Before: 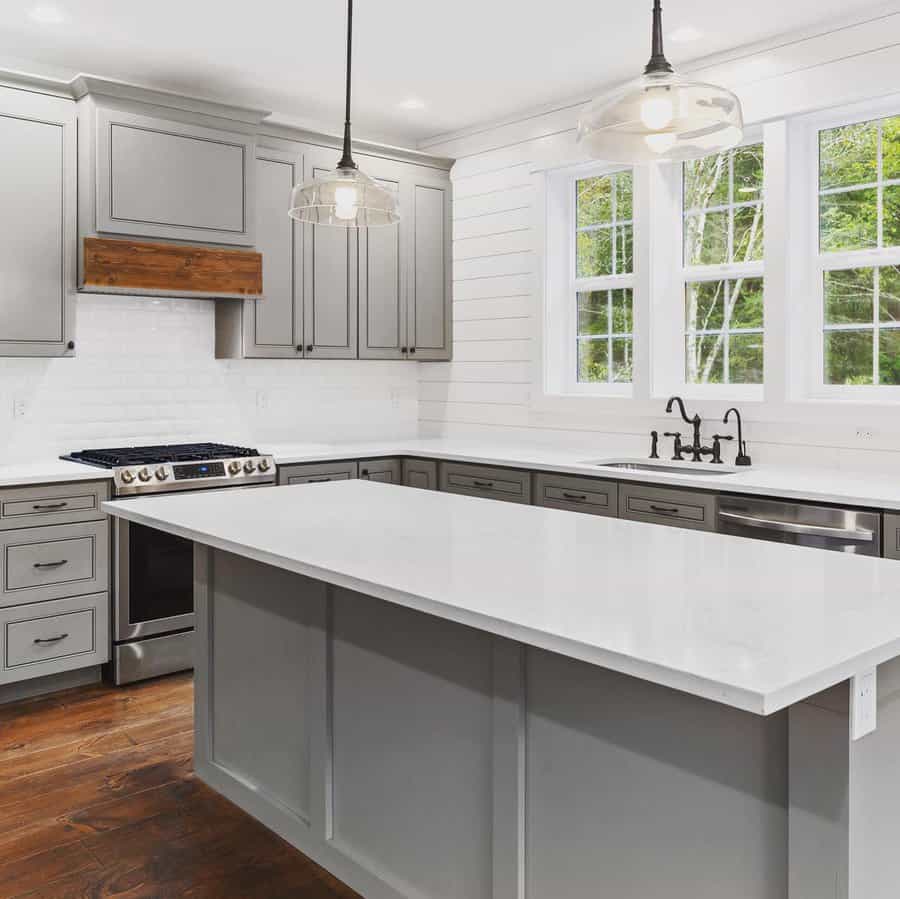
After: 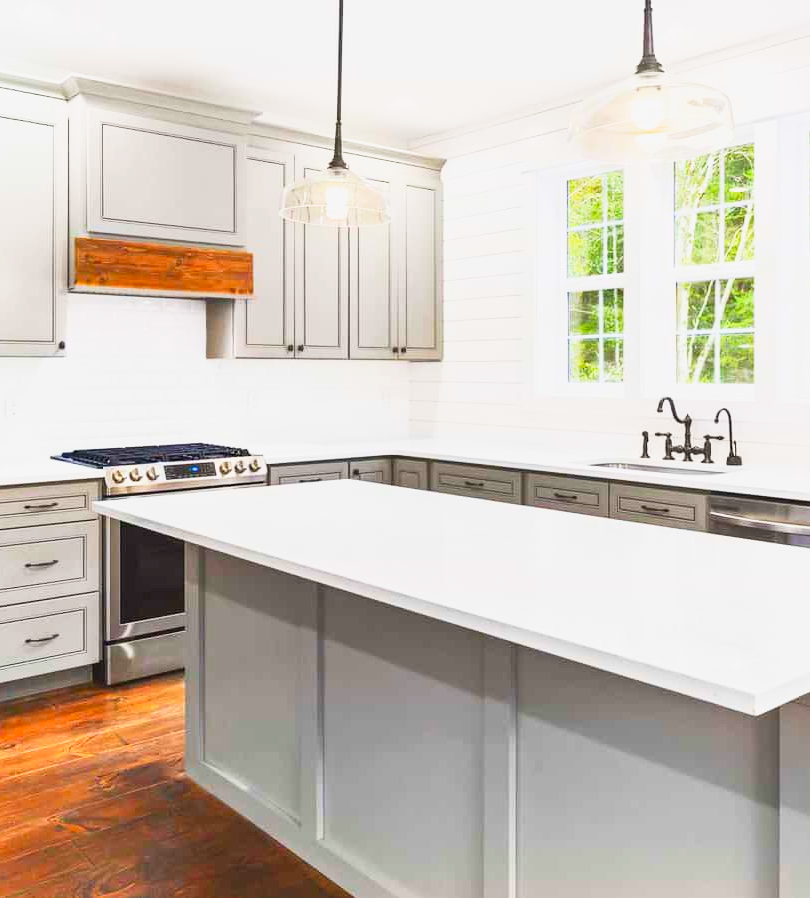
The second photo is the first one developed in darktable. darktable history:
contrast brightness saturation: contrast 0.2, brightness 0.2, saturation 0.8
base curve: curves: ch0 [(0, 0) (0.088, 0.125) (0.176, 0.251) (0.354, 0.501) (0.613, 0.749) (1, 0.877)], preserve colors none
crop and rotate: left 1.088%, right 8.807%
